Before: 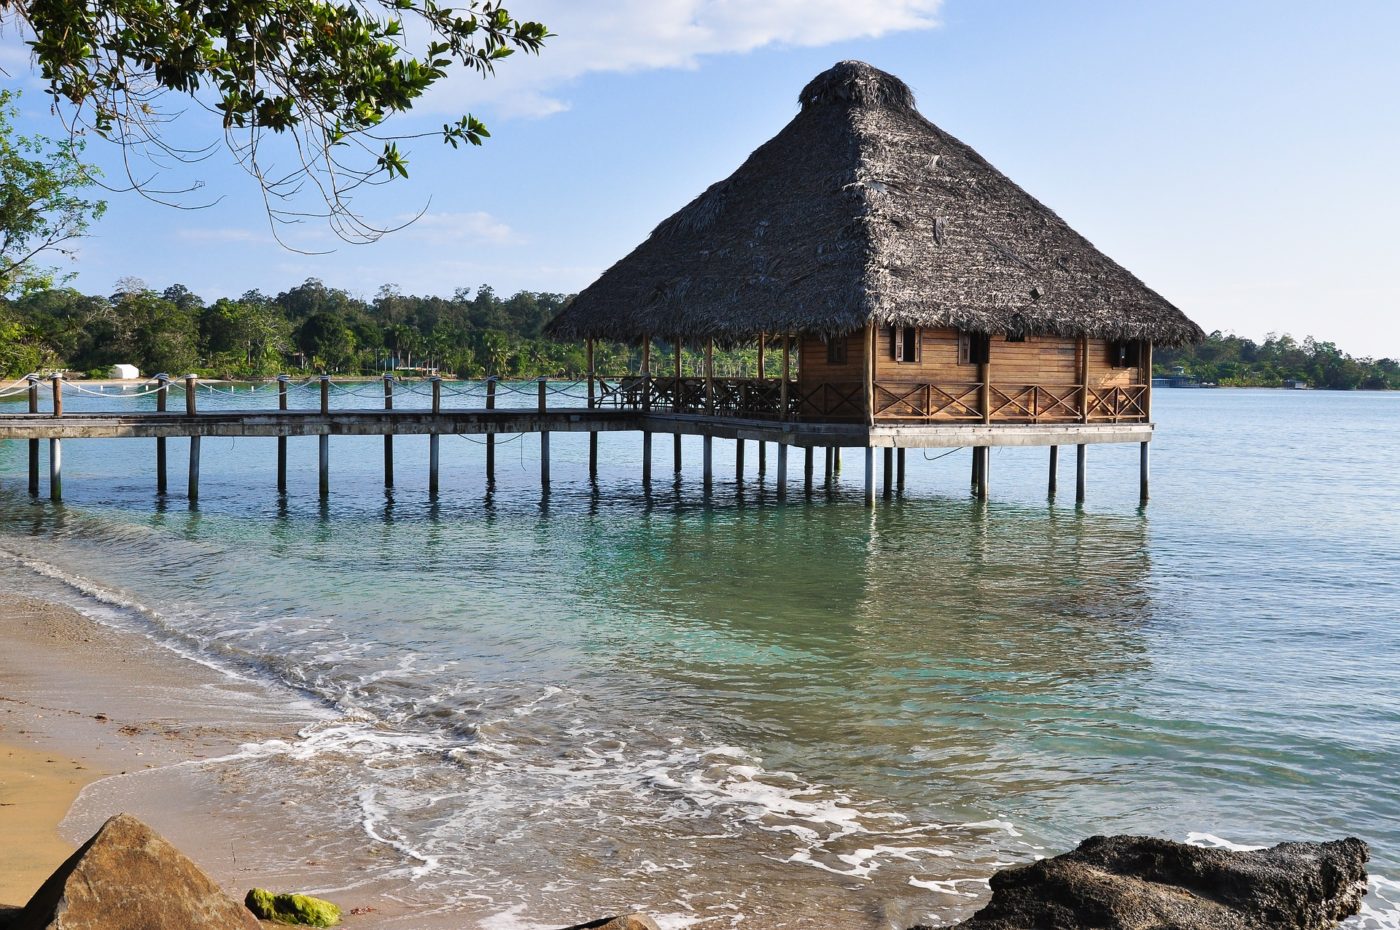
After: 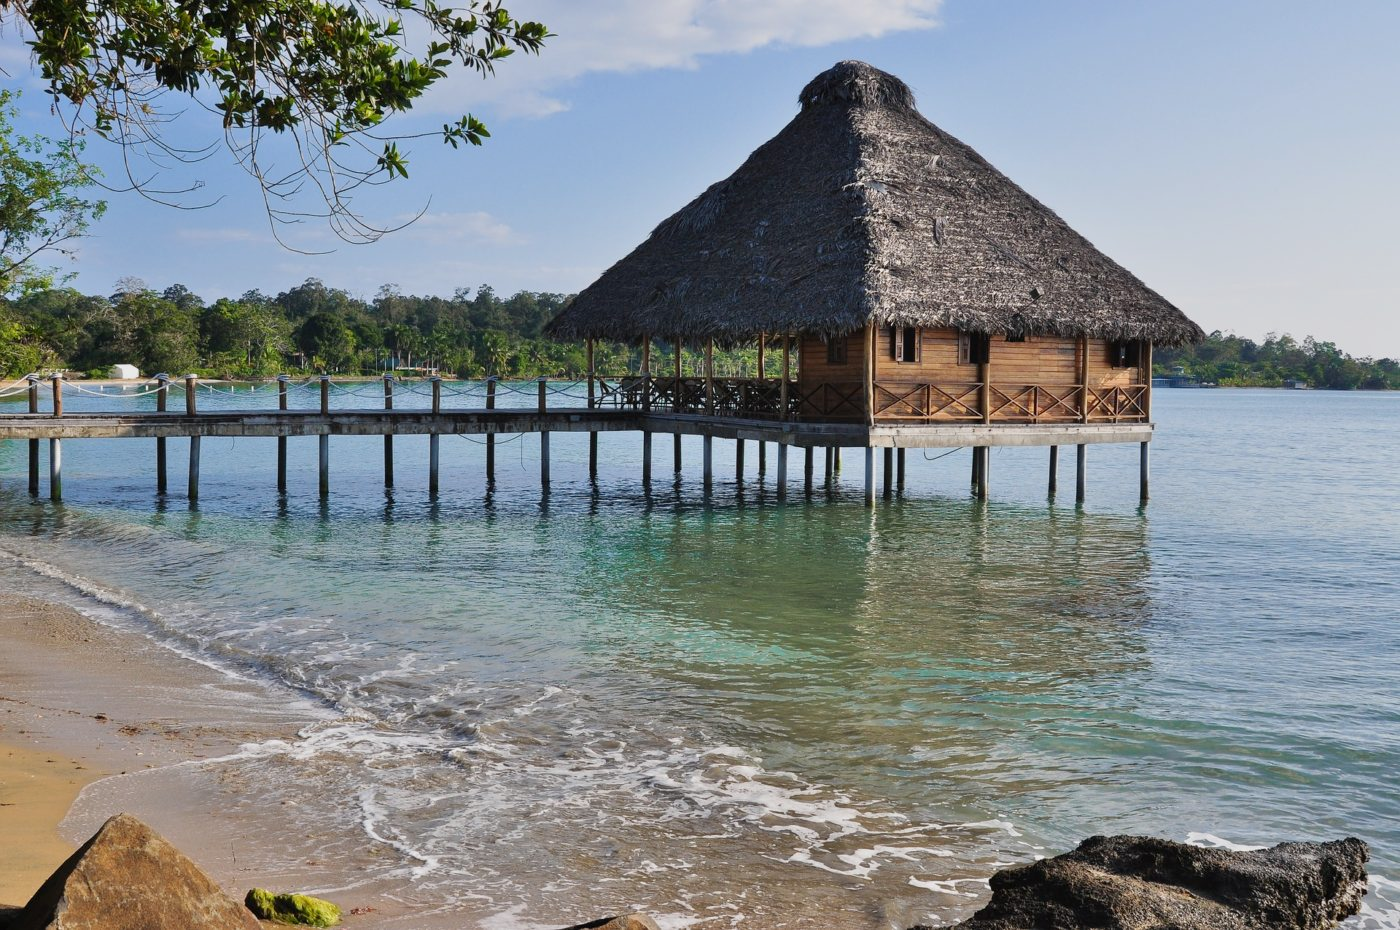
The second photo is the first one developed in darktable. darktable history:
exposure: exposure 0.175 EV, compensate highlight preservation false
tone equalizer: -8 EV -0.002 EV, -7 EV 0.004 EV, -6 EV -0.029 EV, -5 EV 0.019 EV, -4 EV -0.01 EV, -3 EV 0.032 EV, -2 EV -0.049 EV, -1 EV -0.274 EV, +0 EV -0.611 EV
